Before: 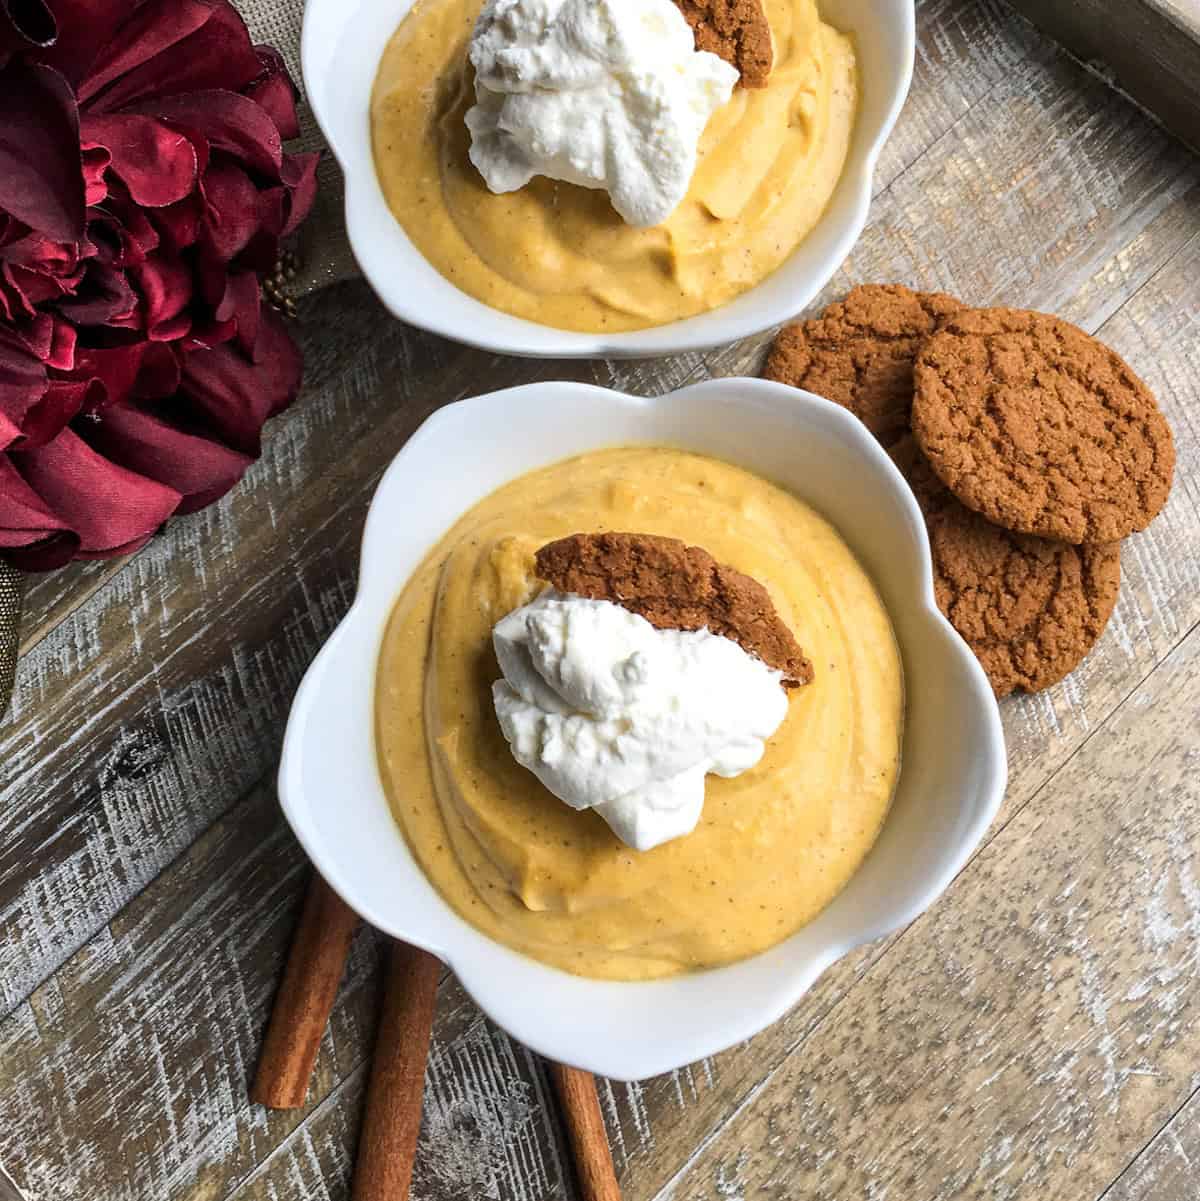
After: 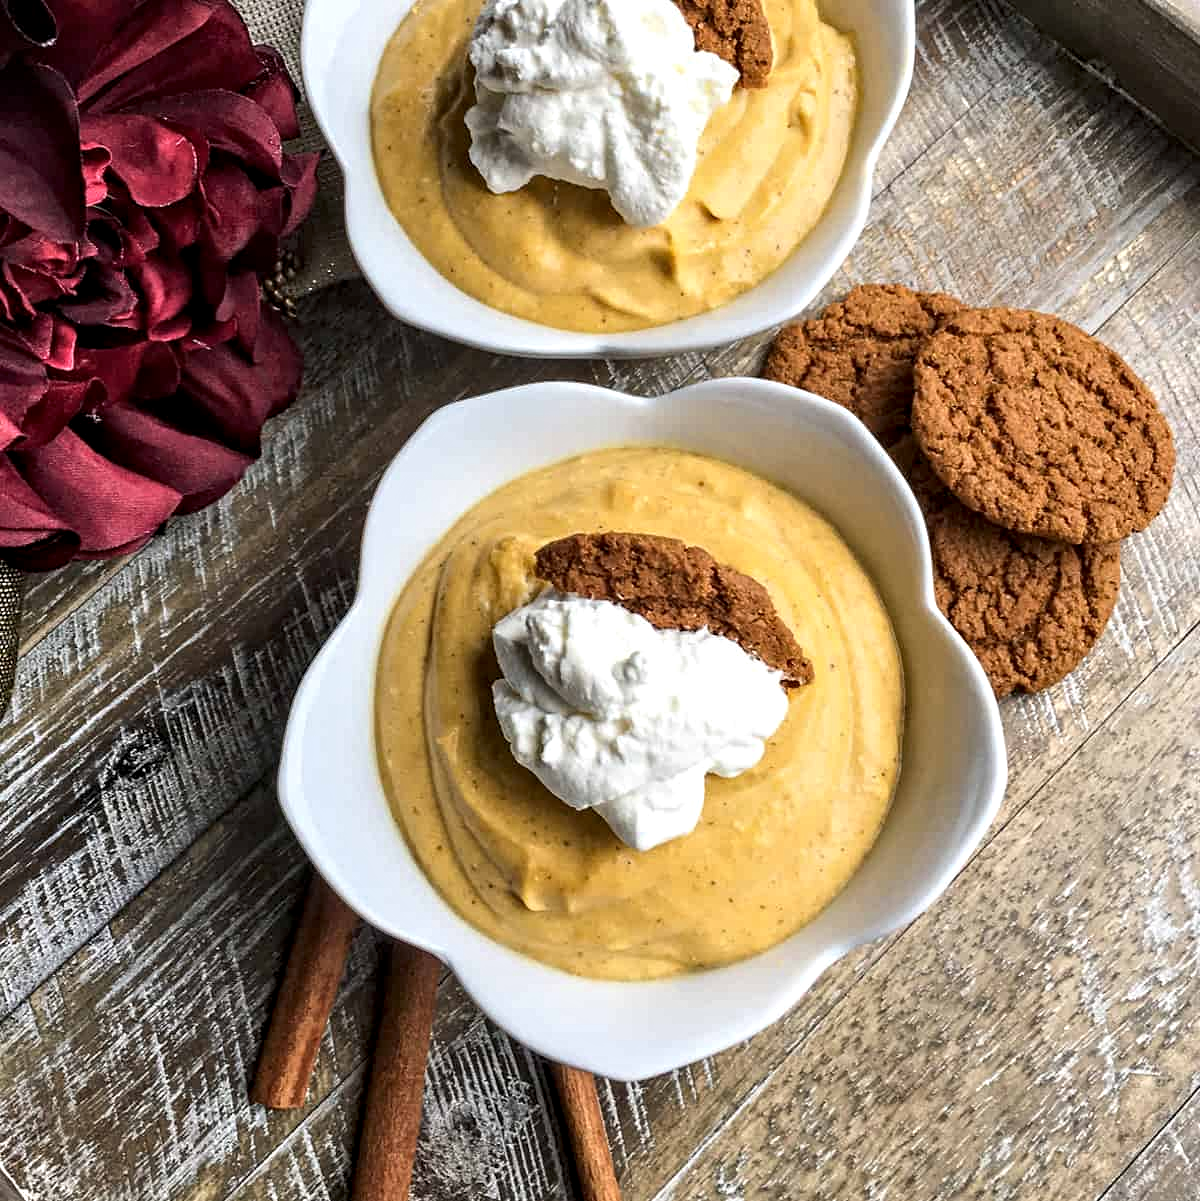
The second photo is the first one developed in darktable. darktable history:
contrast equalizer: octaves 7, y [[0.51, 0.537, 0.559, 0.574, 0.599, 0.618], [0.5 ×6], [0.5 ×6], [0 ×6], [0 ×6]]
